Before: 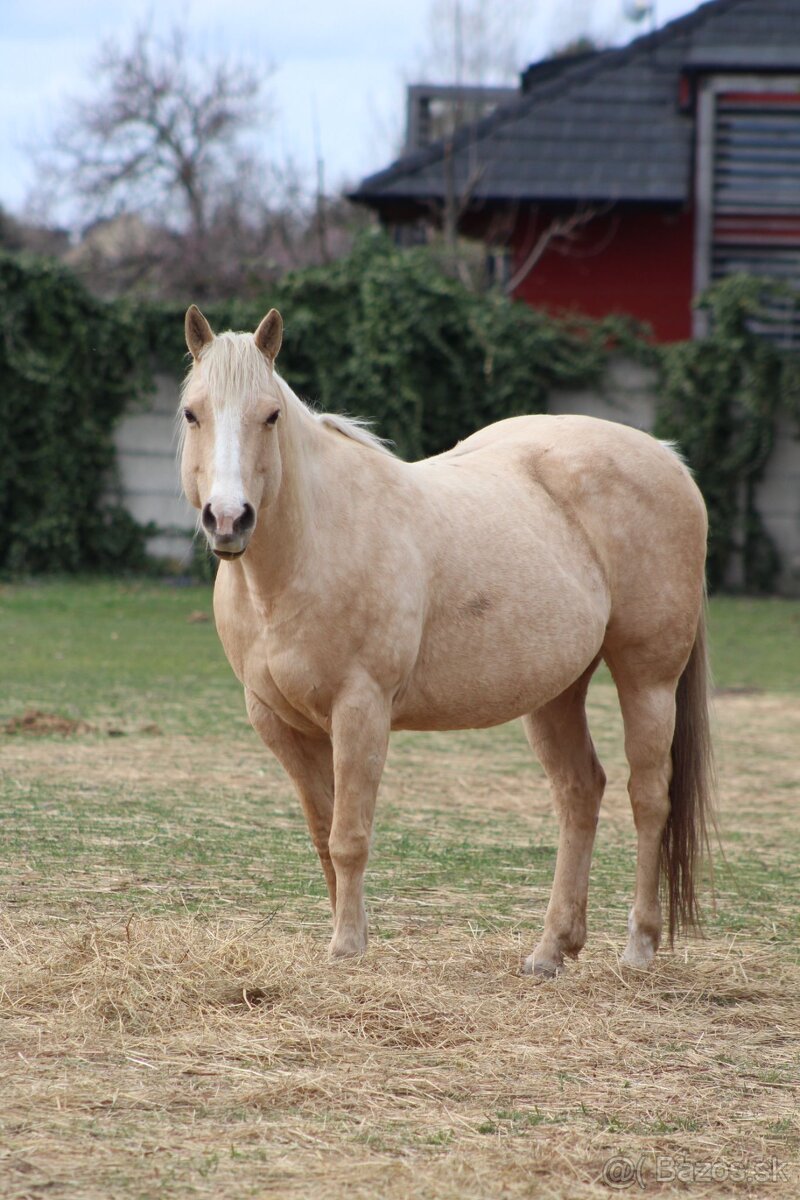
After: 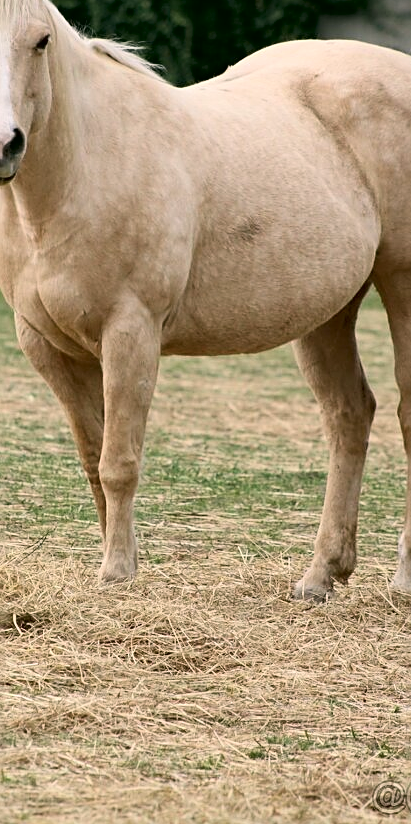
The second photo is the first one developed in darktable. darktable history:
tone curve: curves: ch0 [(0, 0) (0.118, 0.034) (0.182, 0.124) (0.265, 0.214) (0.504, 0.508) (0.783, 0.825) (1, 1)], color space Lab, independent channels, preserve colors none
crop and rotate: left 28.813%, top 31.274%, right 19.81%
contrast brightness saturation: contrast 0.084, saturation 0.018
sharpen: on, module defaults
color correction: highlights a* 4.35, highlights b* 4.92, shadows a* -7.6, shadows b* 4.74
